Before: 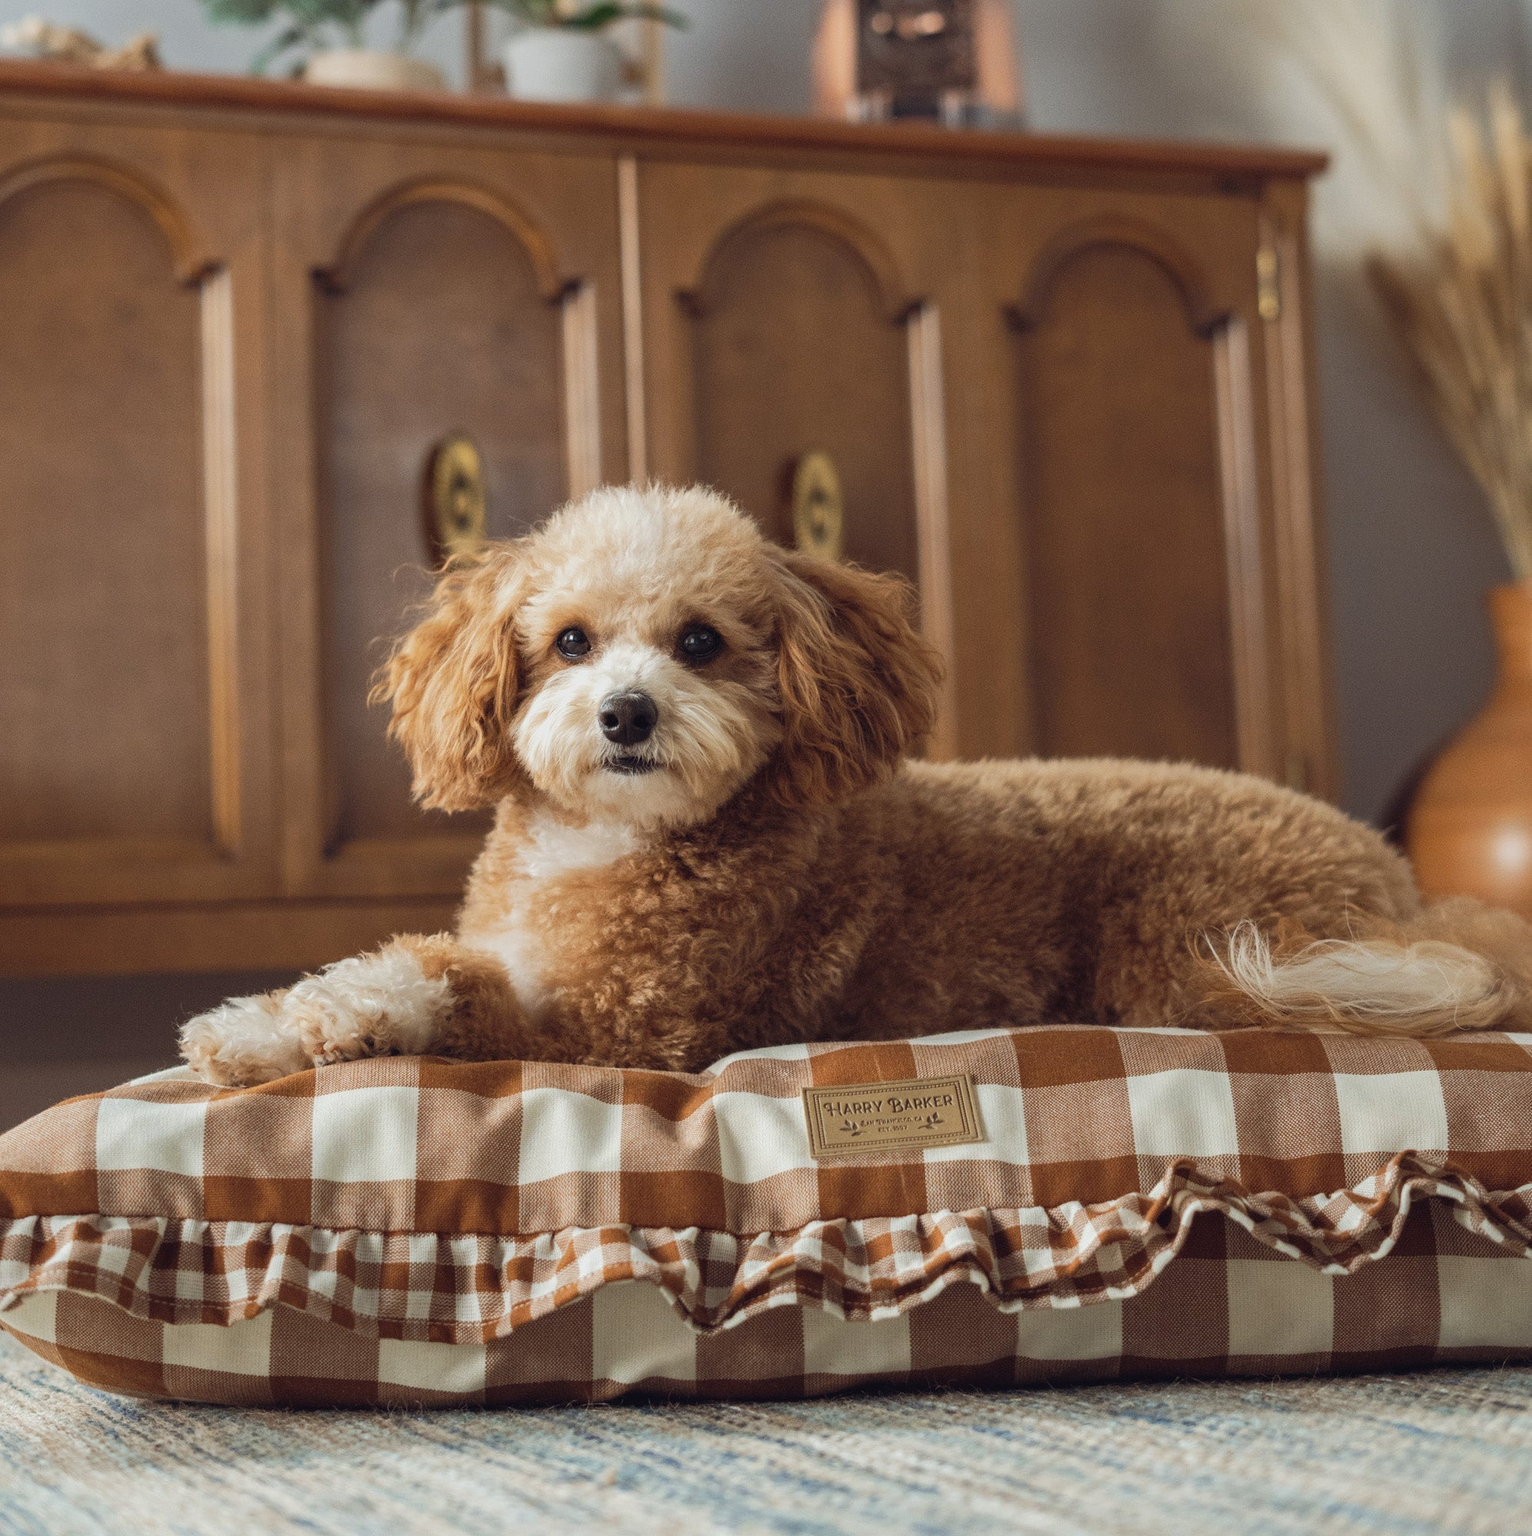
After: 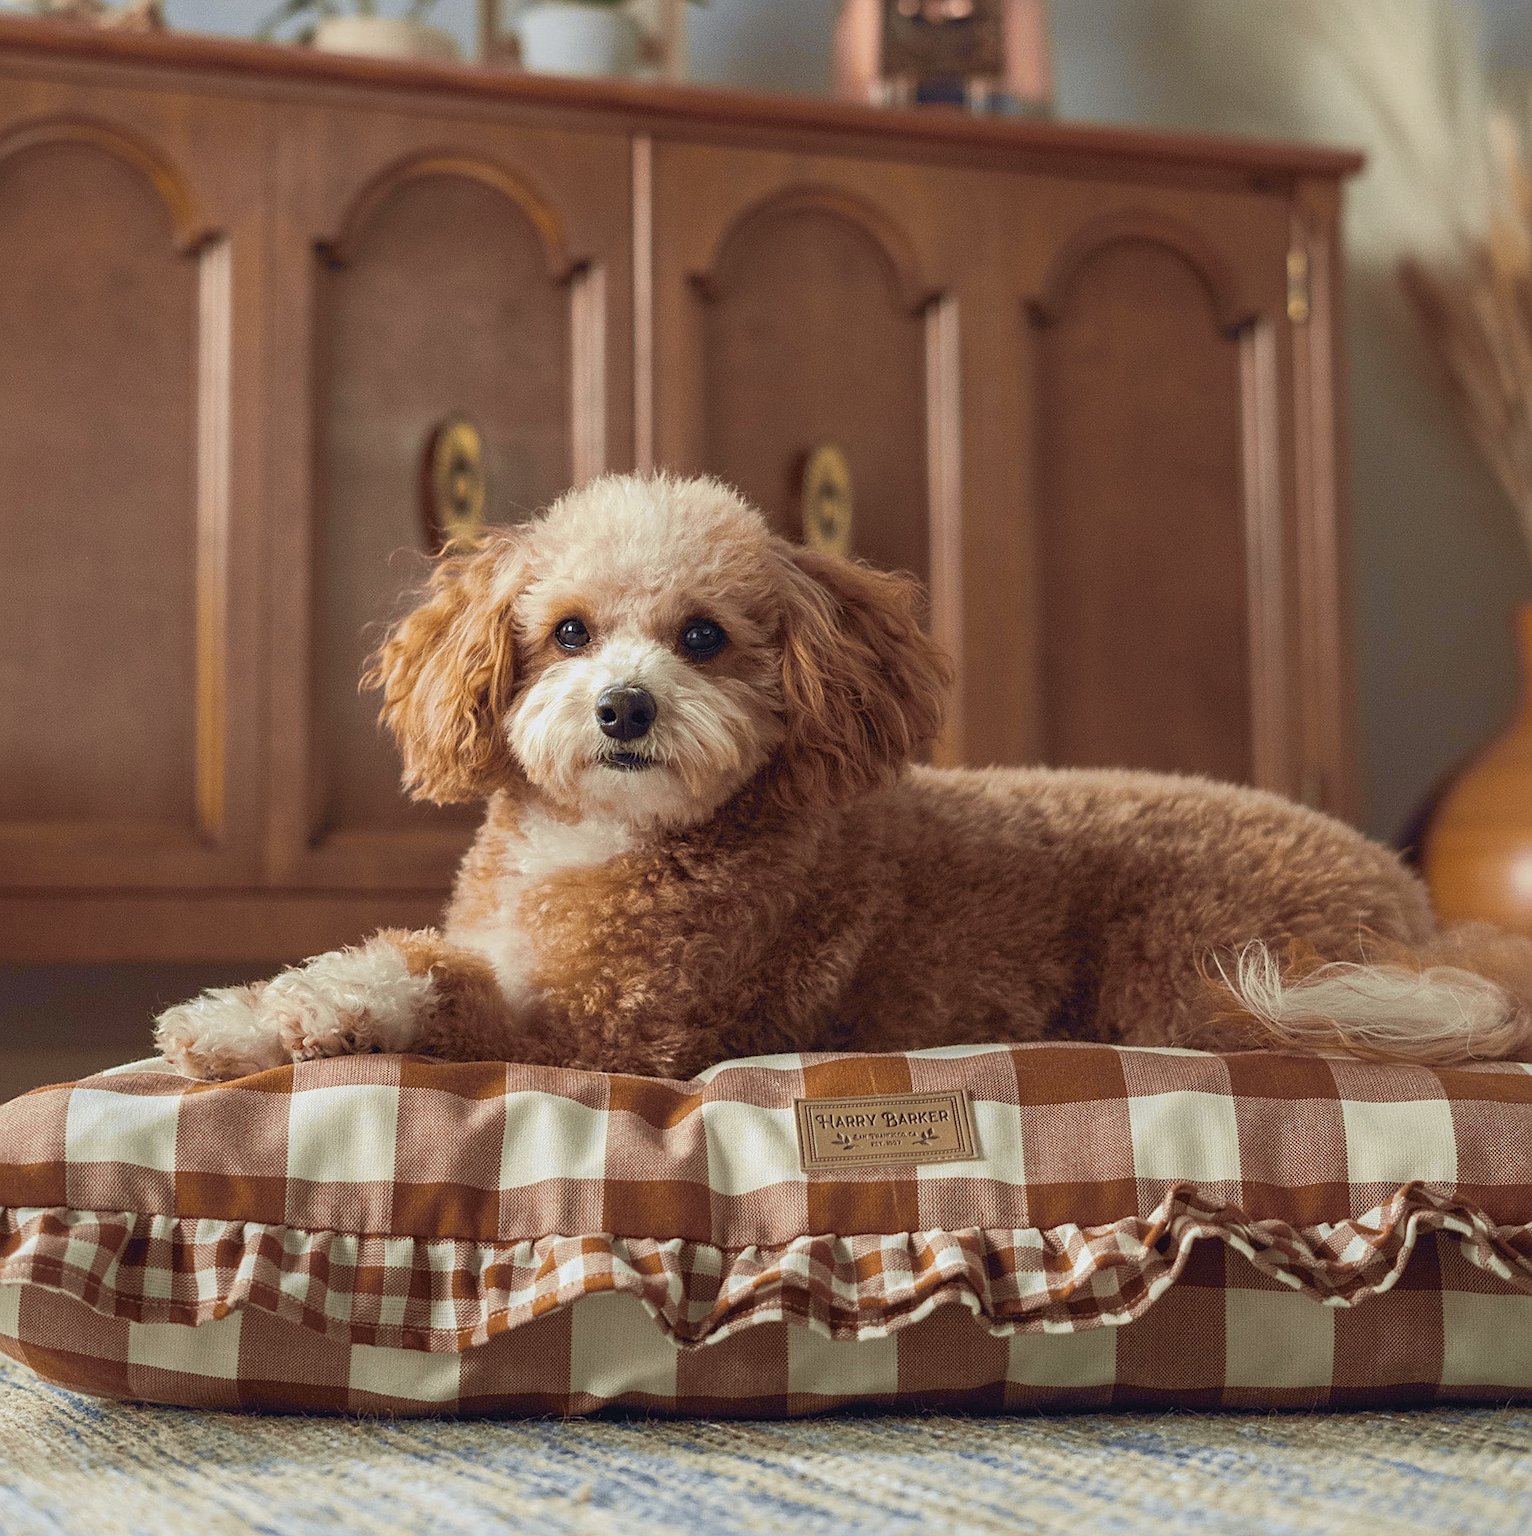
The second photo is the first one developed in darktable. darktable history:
crop and rotate: angle -1.69°
sharpen: on, module defaults
tone curve: curves: ch0 [(0, 0) (0.15, 0.17) (0.452, 0.437) (0.611, 0.588) (0.751, 0.749) (1, 1)]; ch1 [(0, 0) (0.325, 0.327) (0.412, 0.45) (0.453, 0.484) (0.5, 0.499) (0.541, 0.55) (0.617, 0.612) (0.695, 0.697) (1, 1)]; ch2 [(0, 0) (0.386, 0.397) (0.452, 0.459) (0.505, 0.498) (0.524, 0.547) (0.574, 0.566) (0.633, 0.641) (1, 1)], color space Lab, independent channels, preserve colors none
